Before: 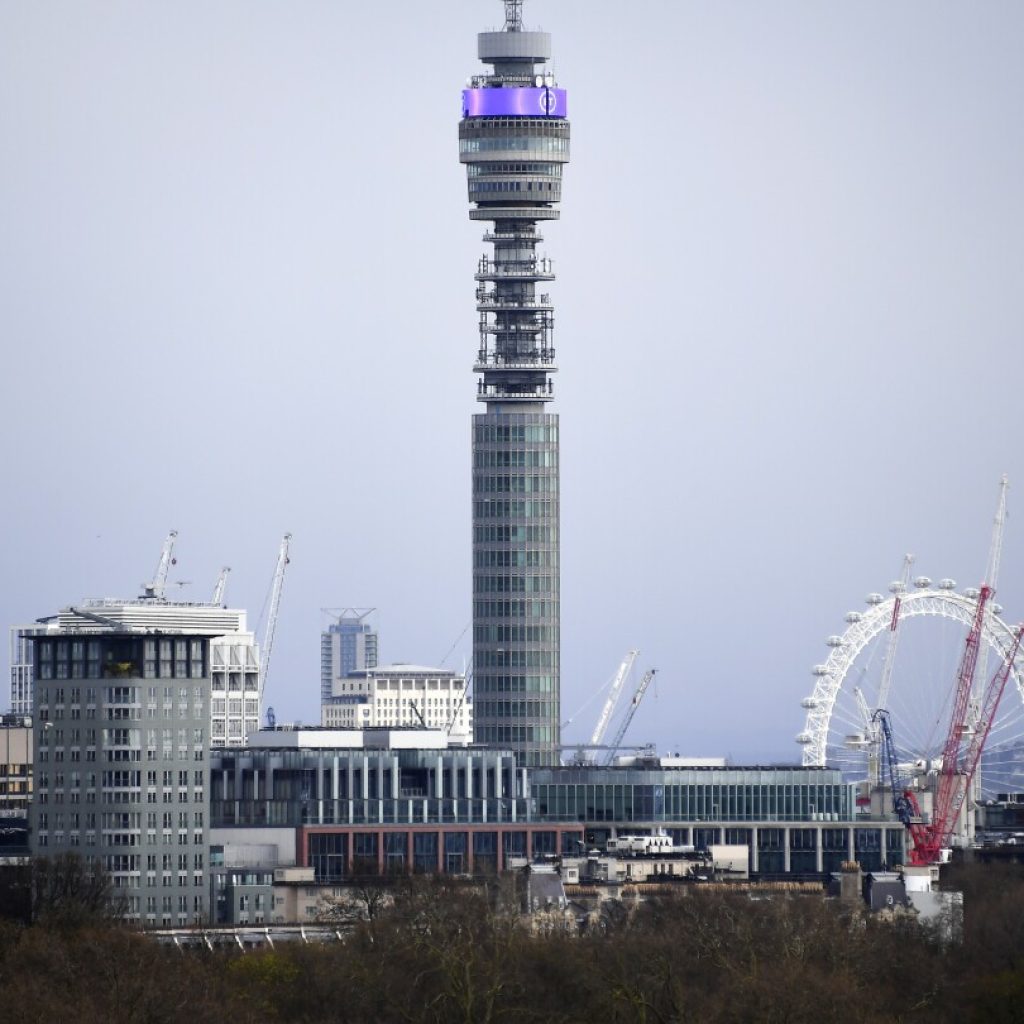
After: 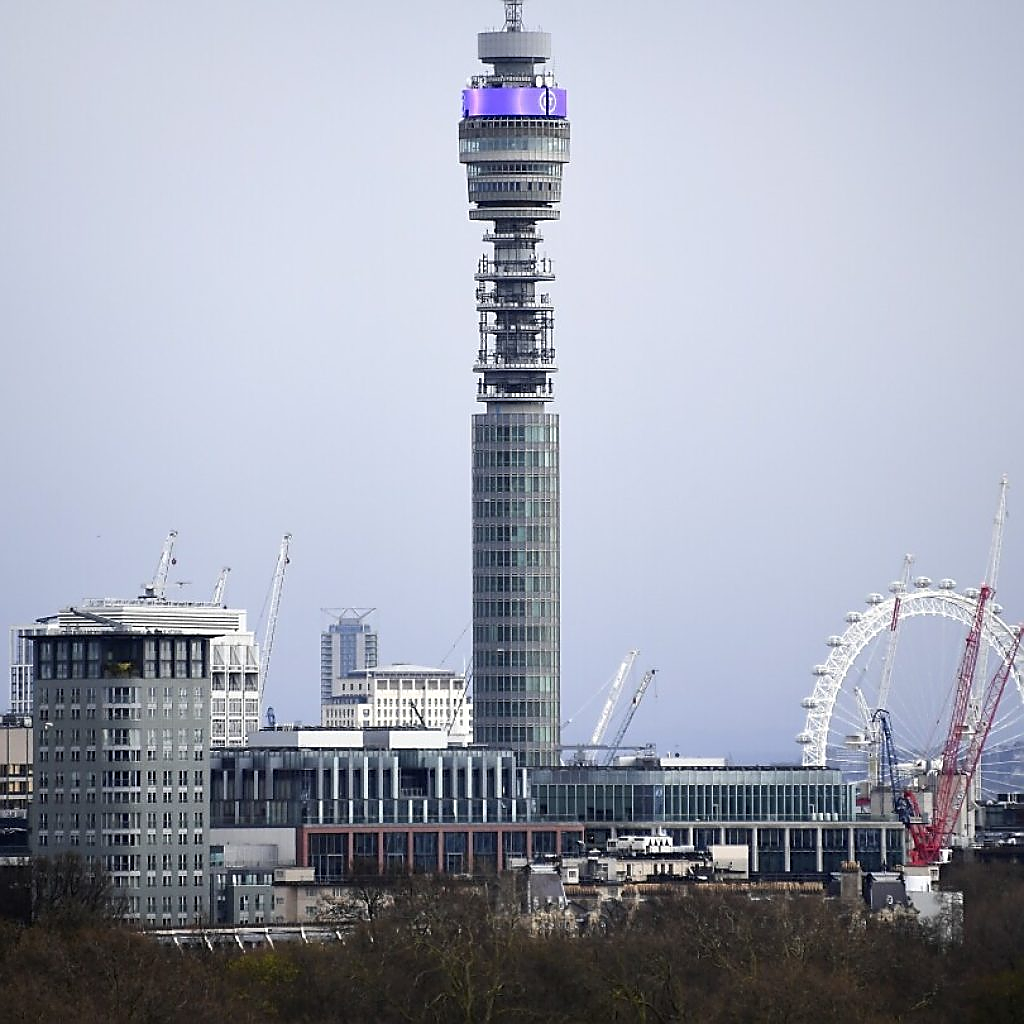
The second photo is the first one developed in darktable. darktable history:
sharpen: radius 1.377, amount 1.254, threshold 0.706
